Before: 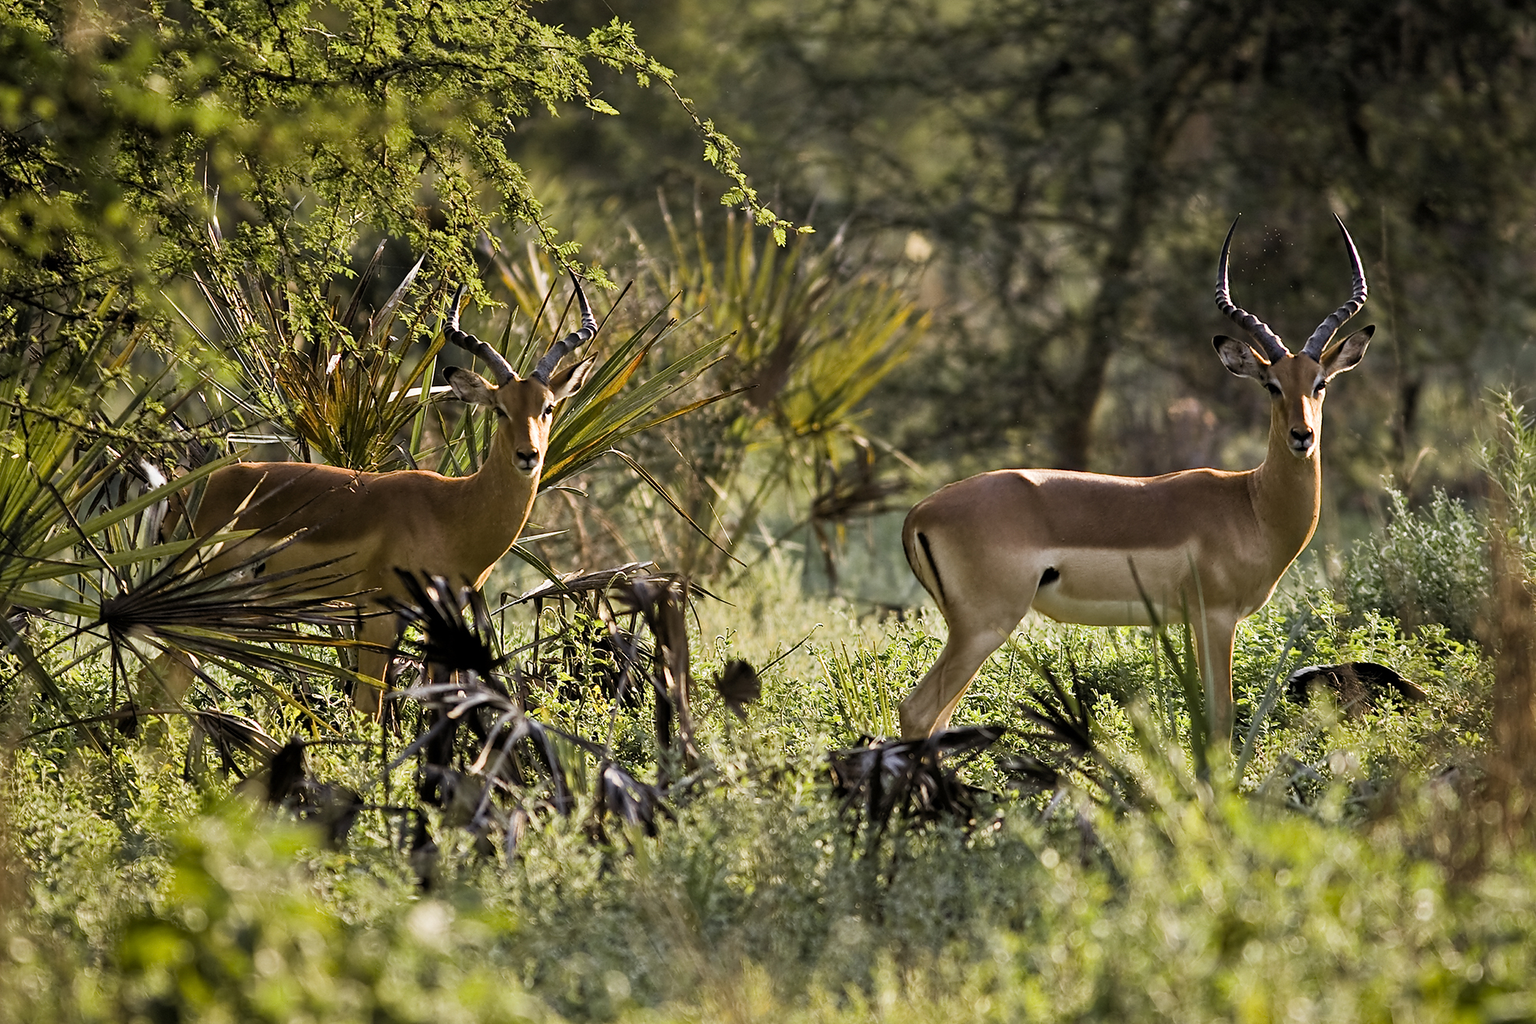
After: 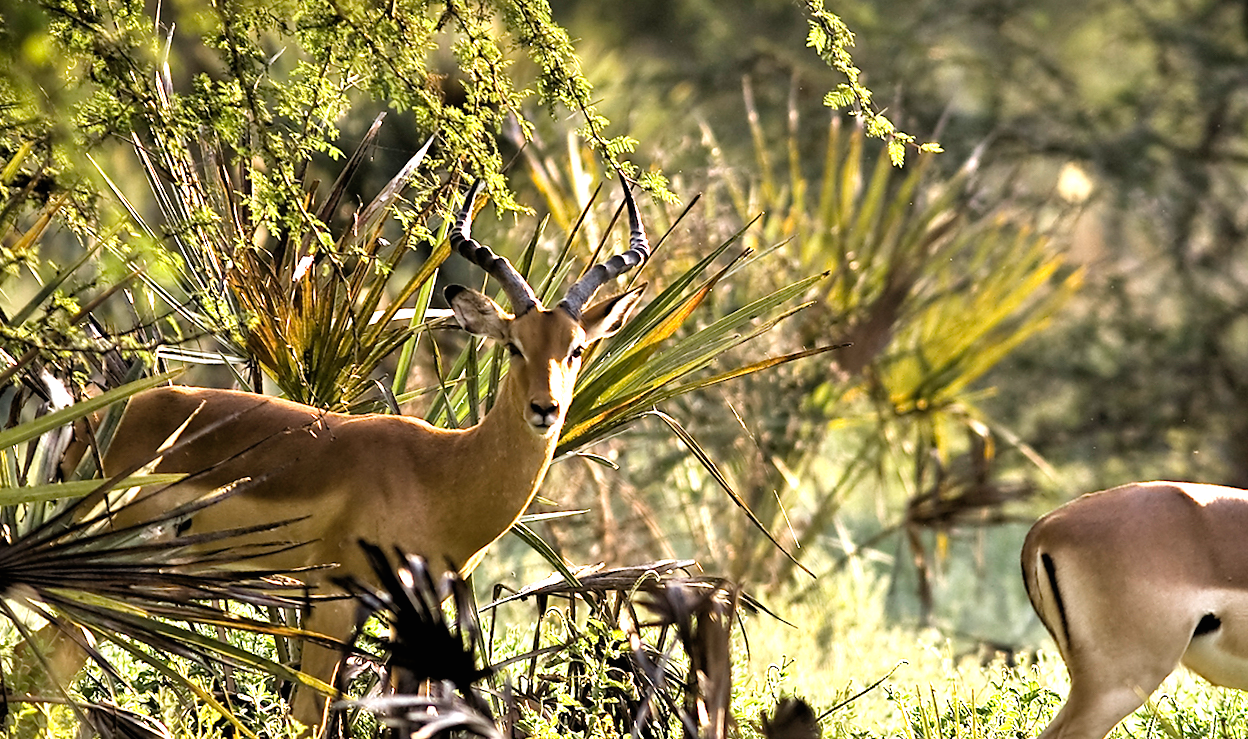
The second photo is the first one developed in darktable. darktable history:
color zones: curves: ch1 [(0, 0.469) (0.01, 0.469) (0.12, 0.446) (0.248, 0.469) (0.5, 0.5) (0.748, 0.5) (0.99, 0.469) (1, 0.469)]
crop and rotate: angle -4.99°, left 2.122%, top 6.945%, right 27.566%, bottom 30.519%
exposure: black level correction 0, exposure 1 EV, compensate highlight preservation false
